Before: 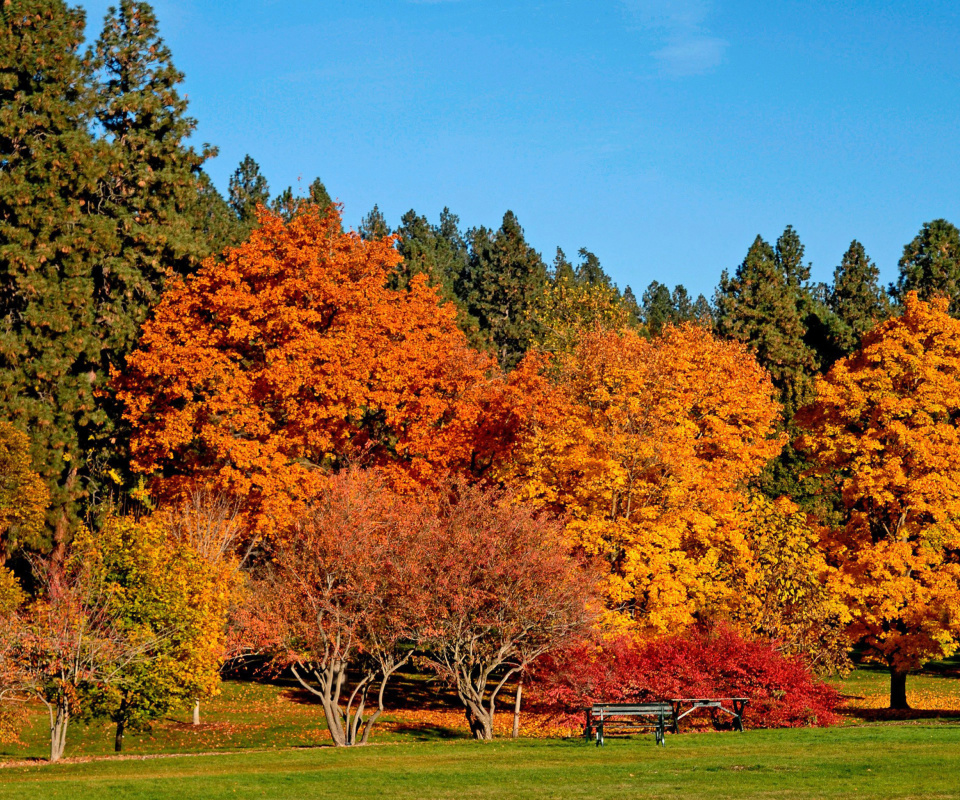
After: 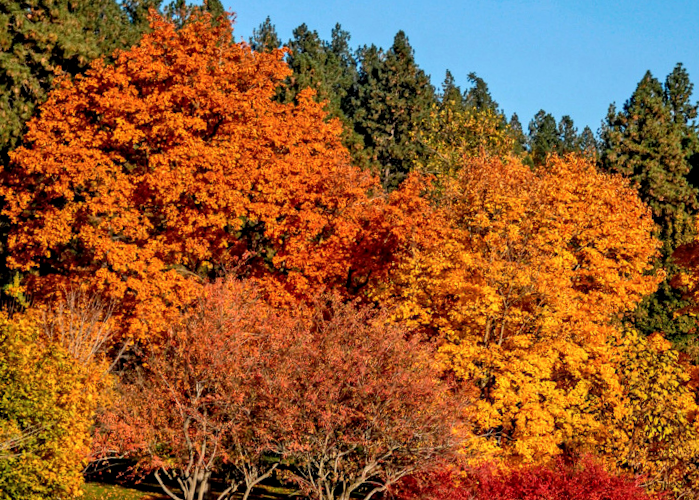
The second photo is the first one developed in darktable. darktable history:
crop and rotate: angle -3.58°, left 9.829%, top 20.82%, right 12.033%, bottom 12.112%
local contrast: on, module defaults
